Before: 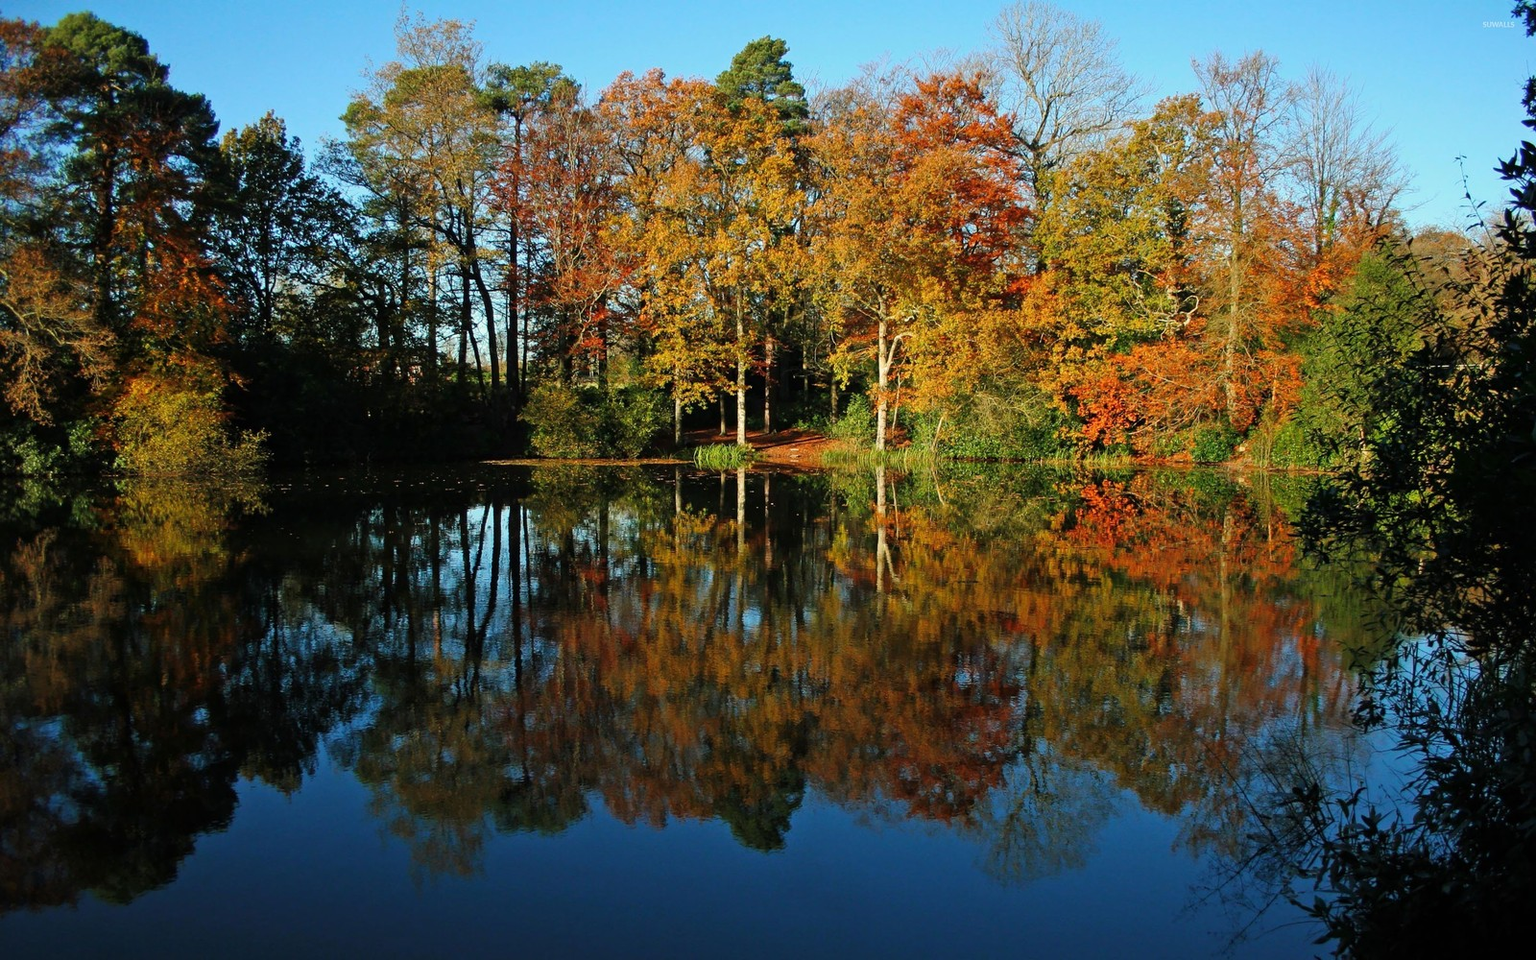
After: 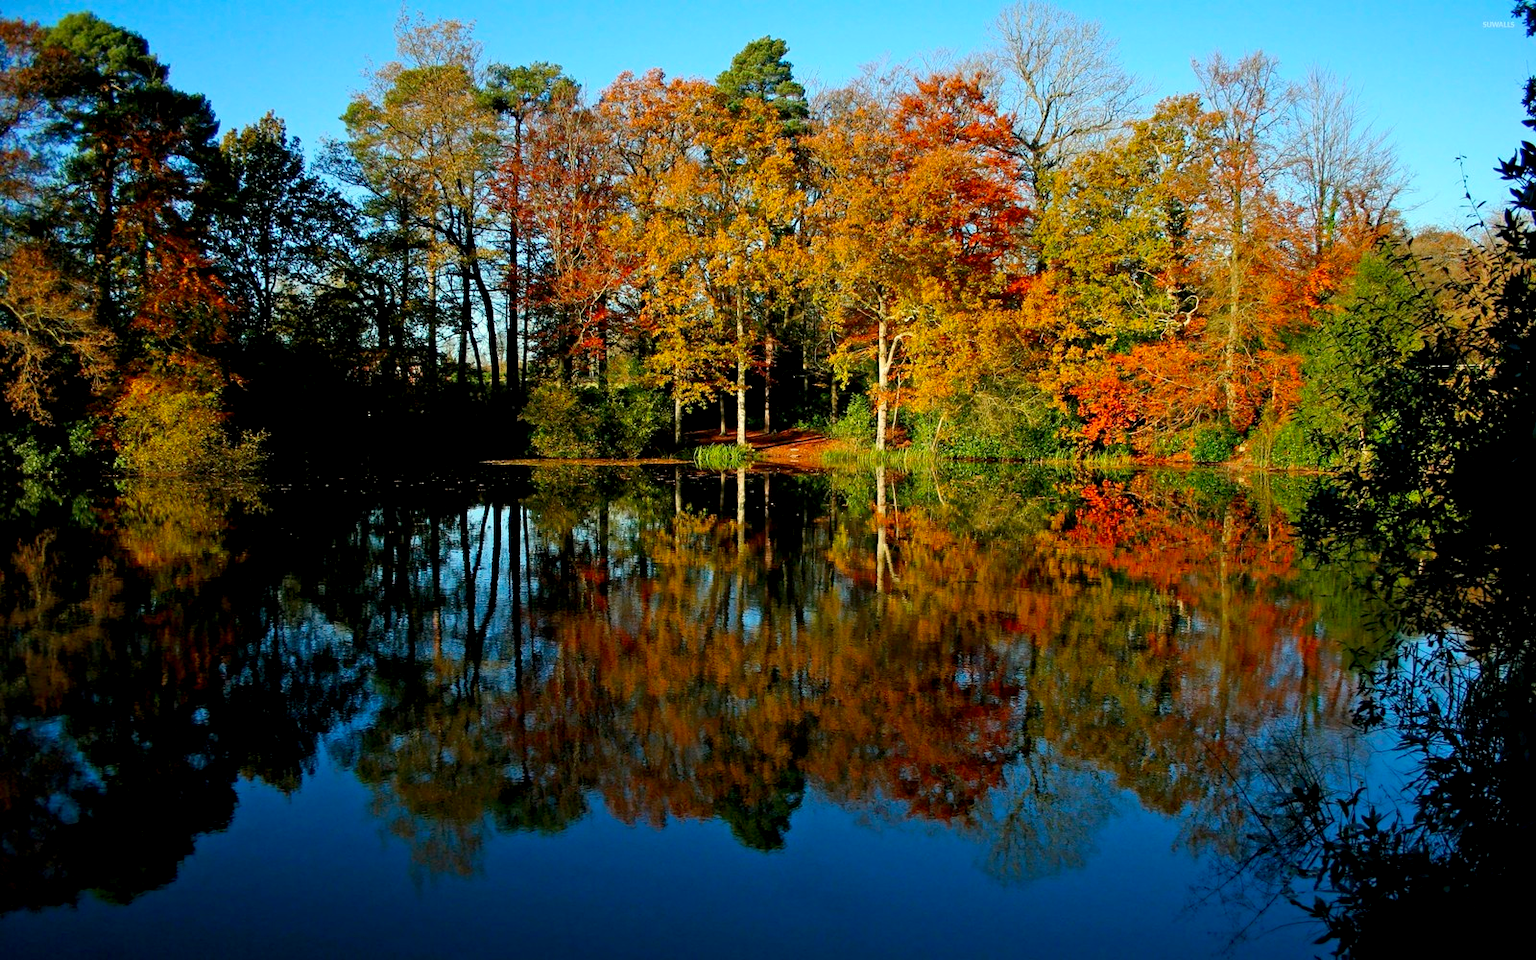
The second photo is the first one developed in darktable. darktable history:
exposure: black level correction 0.008, exposure 0.1 EV, compensate highlight preservation false
color zones: curves: ch1 [(0, 0.153) (0.143, 0.15) (0.286, 0.151) (0.429, 0.152) (0.571, 0.152) (0.714, 0.151) (0.857, 0.151) (1, 0.153)], mix -129.52%
